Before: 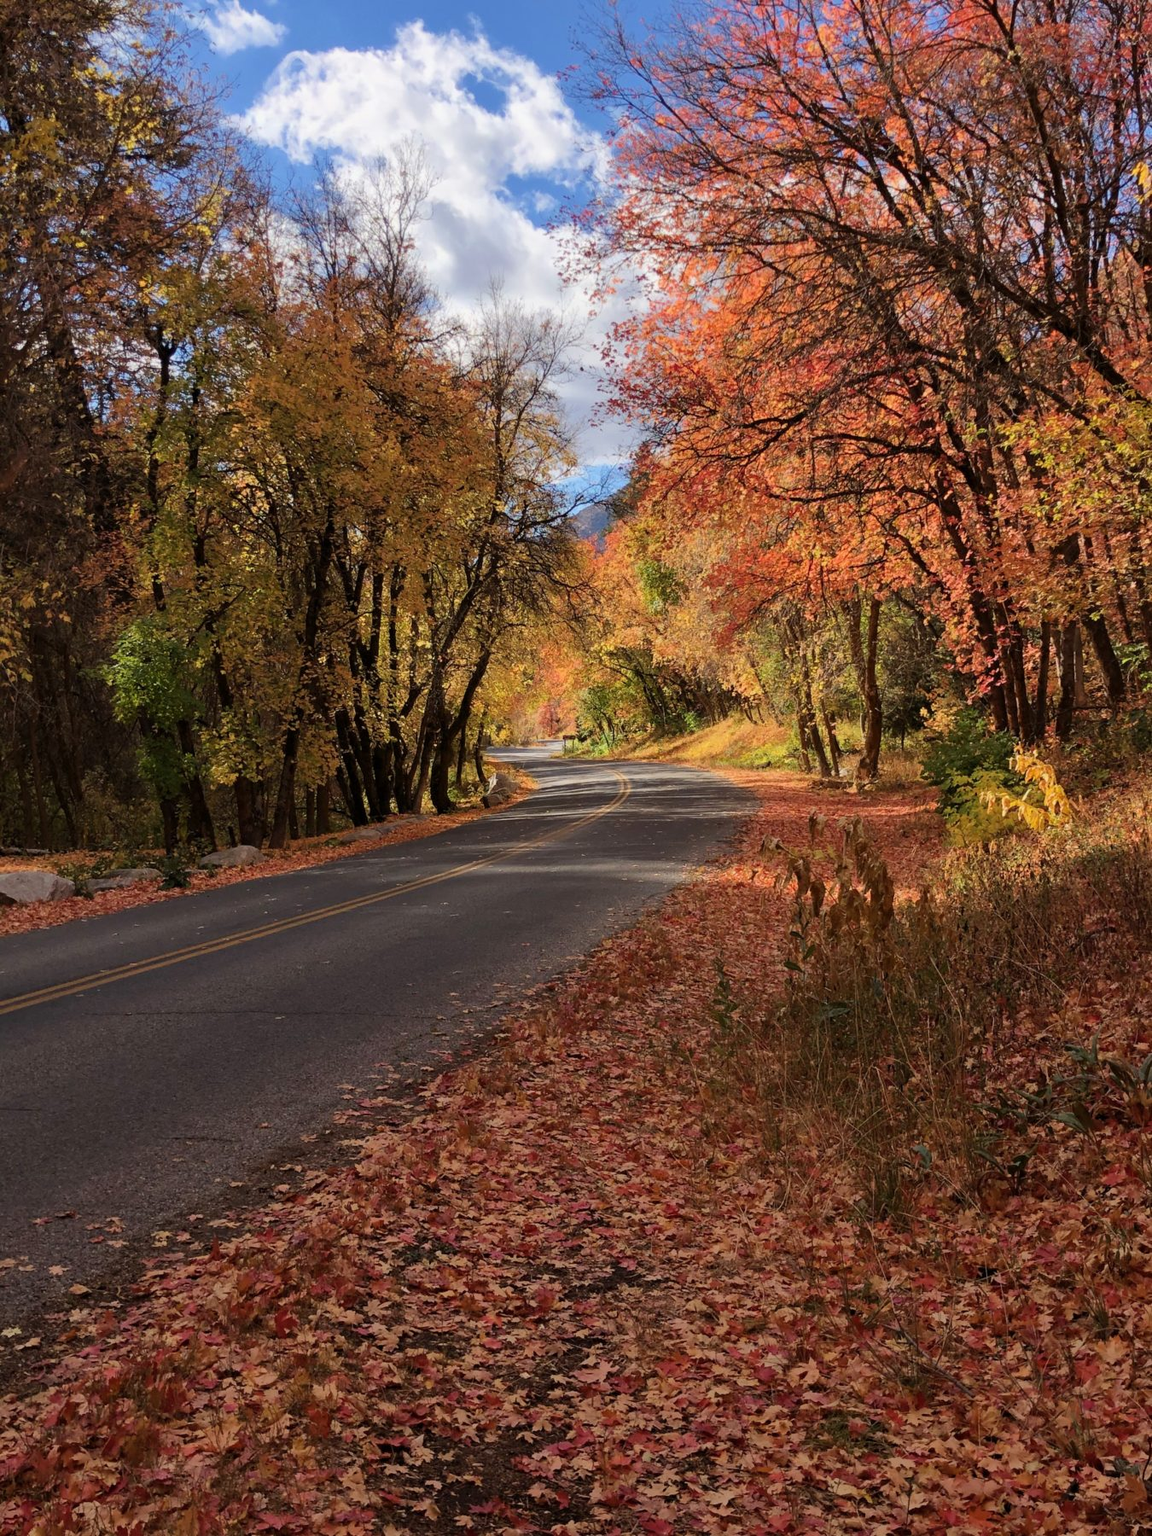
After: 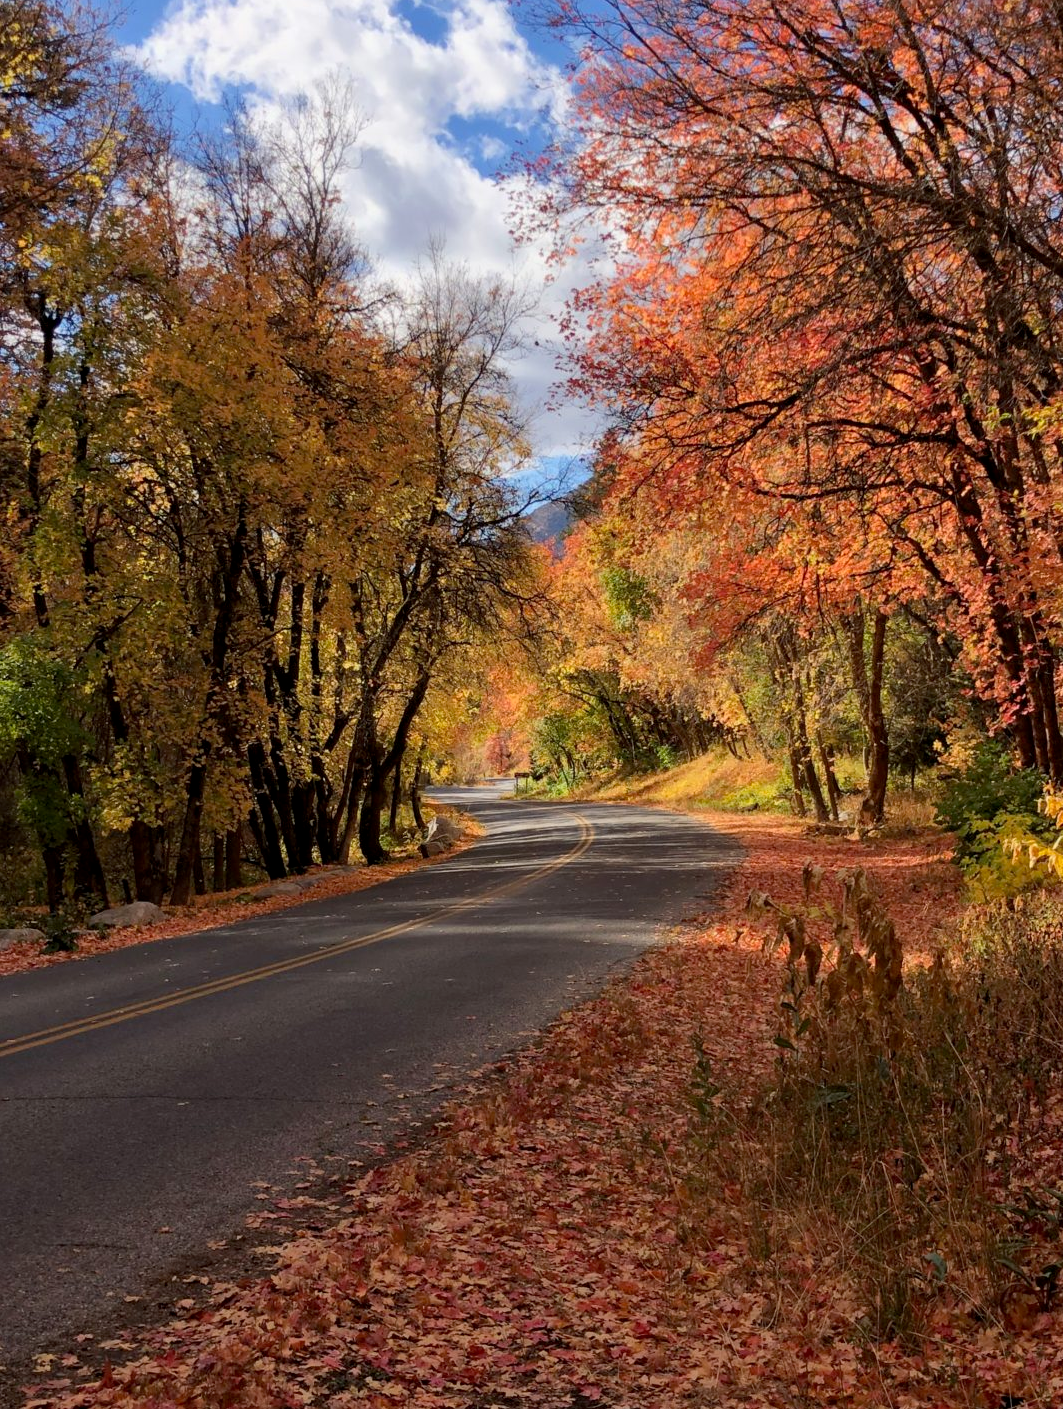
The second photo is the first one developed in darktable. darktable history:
crop and rotate: left 10.79%, top 4.98%, right 10.457%, bottom 16.736%
